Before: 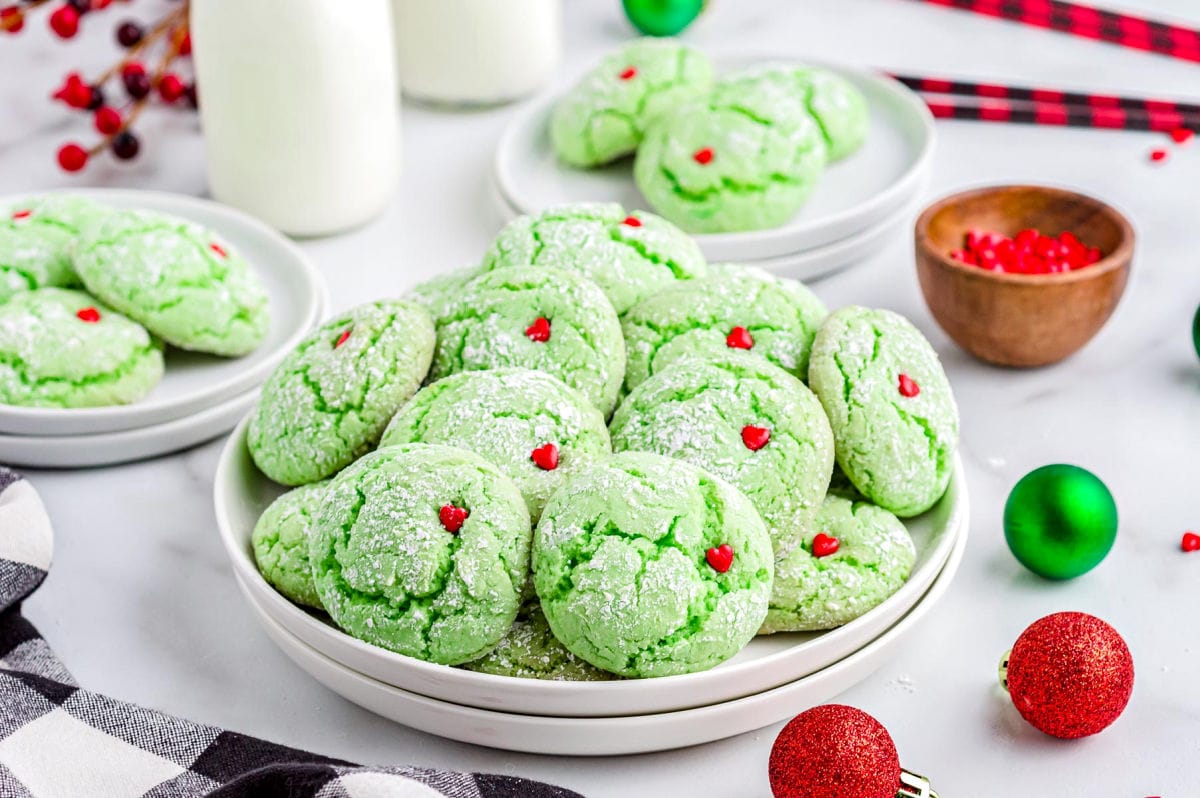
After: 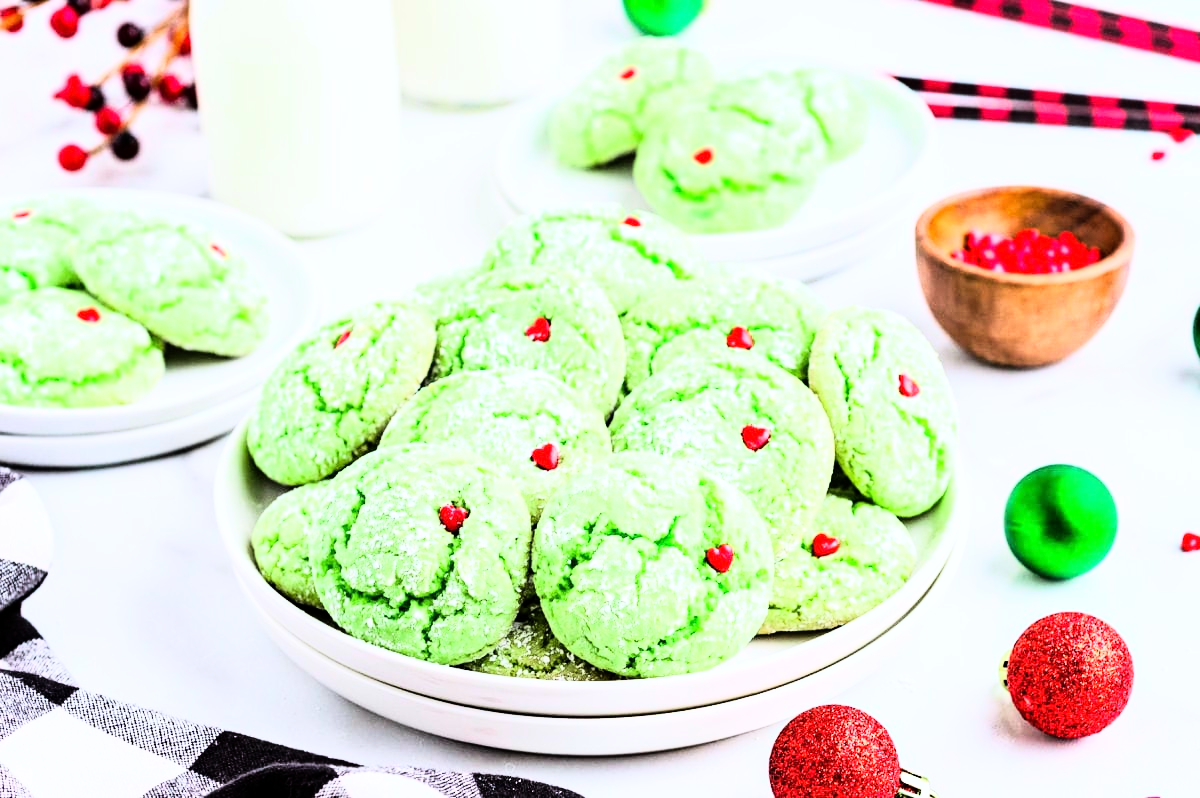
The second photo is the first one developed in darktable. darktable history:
rgb curve: curves: ch0 [(0, 0) (0.21, 0.15) (0.24, 0.21) (0.5, 0.75) (0.75, 0.96) (0.89, 0.99) (1, 1)]; ch1 [(0, 0.02) (0.21, 0.13) (0.25, 0.2) (0.5, 0.67) (0.75, 0.9) (0.89, 0.97) (1, 1)]; ch2 [(0, 0.02) (0.21, 0.13) (0.25, 0.2) (0.5, 0.67) (0.75, 0.9) (0.89, 0.97) (1, 1)], compensate middle gray true
white balance: red 0.983, blue 1.036
